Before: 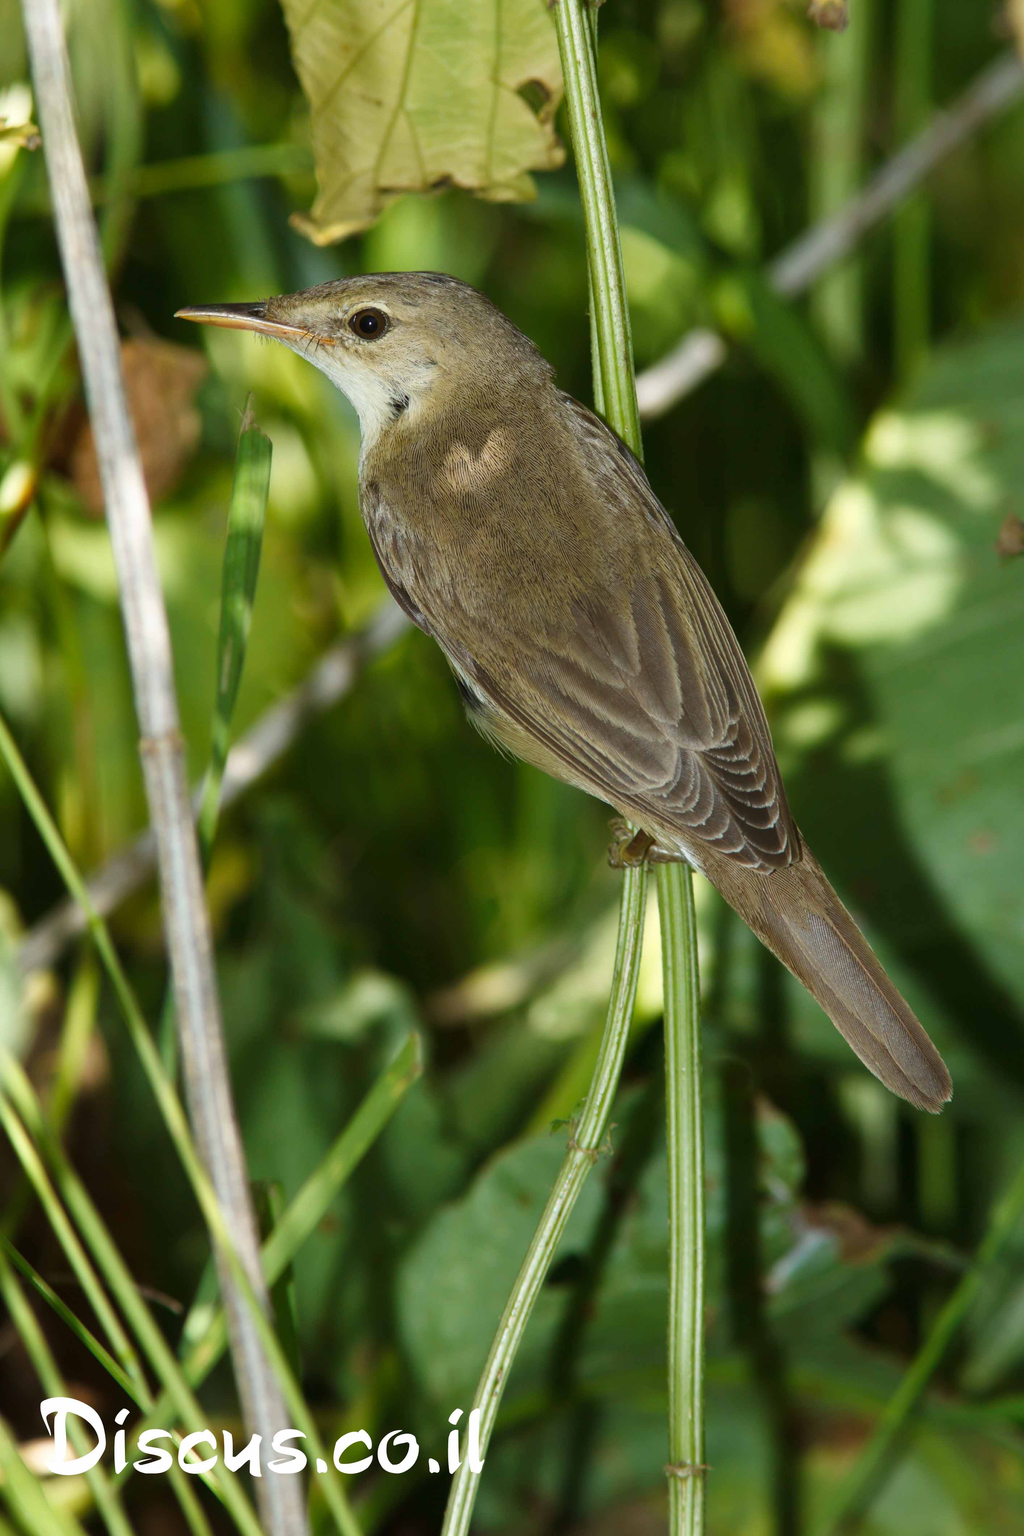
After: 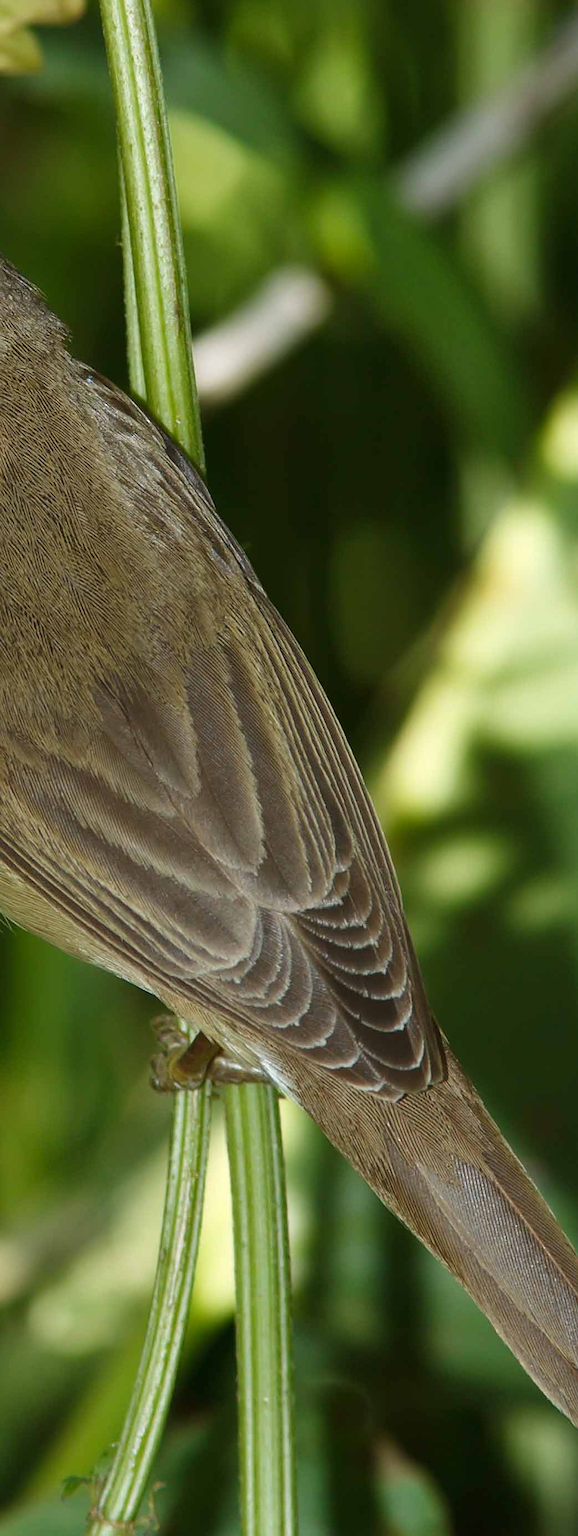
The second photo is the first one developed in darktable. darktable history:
crop and rotate: left 49.82%, top 10.096%, right 13.197%, bottom 24.52%
sharpen: on, module defaults
